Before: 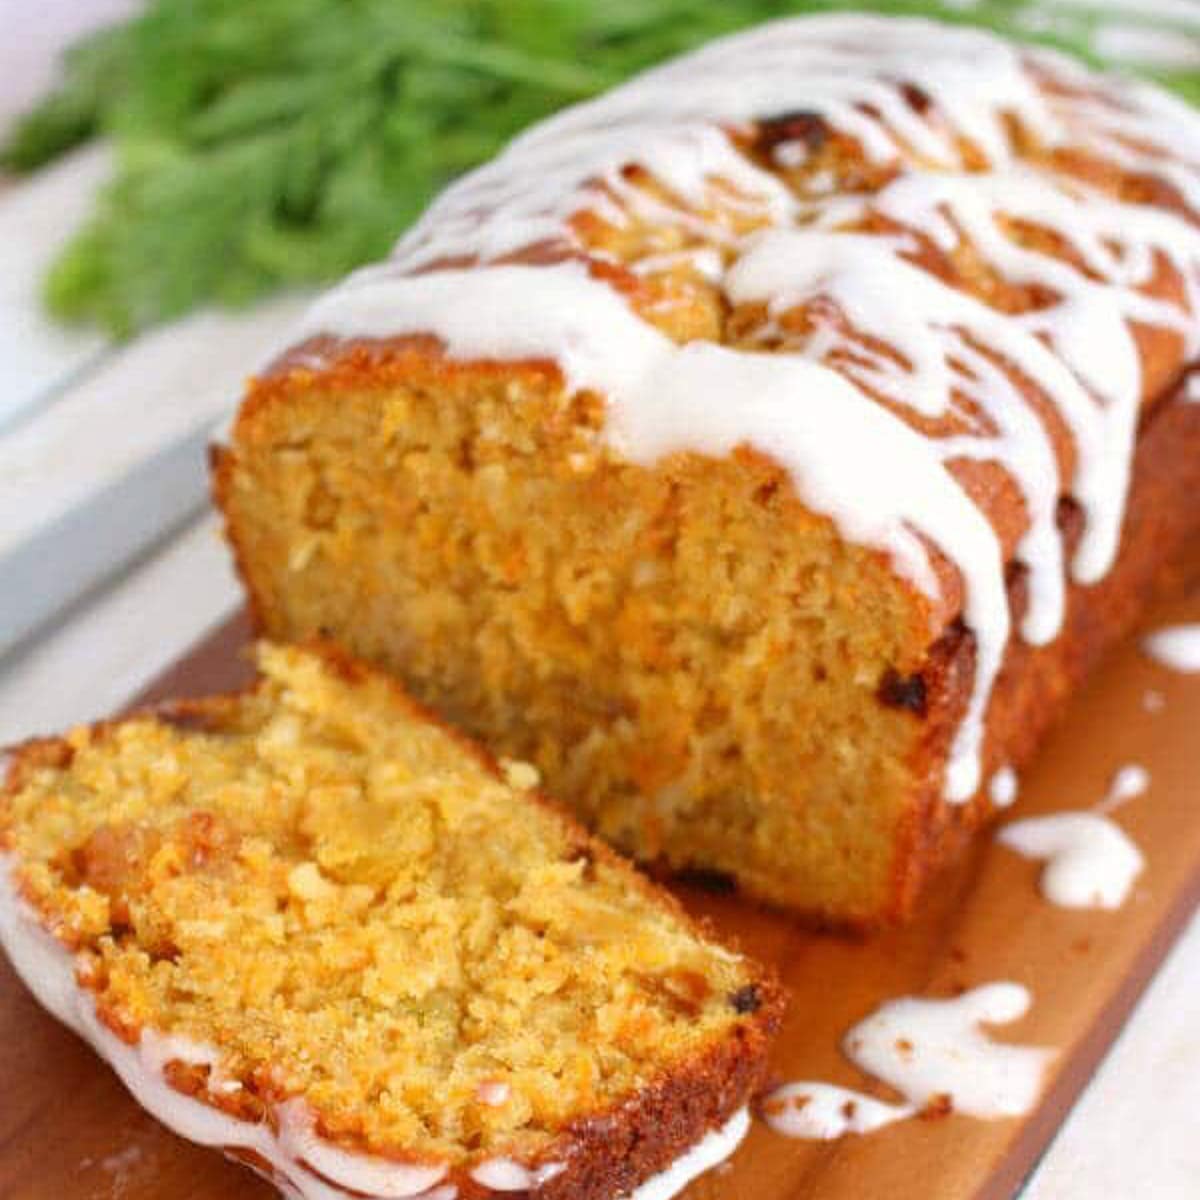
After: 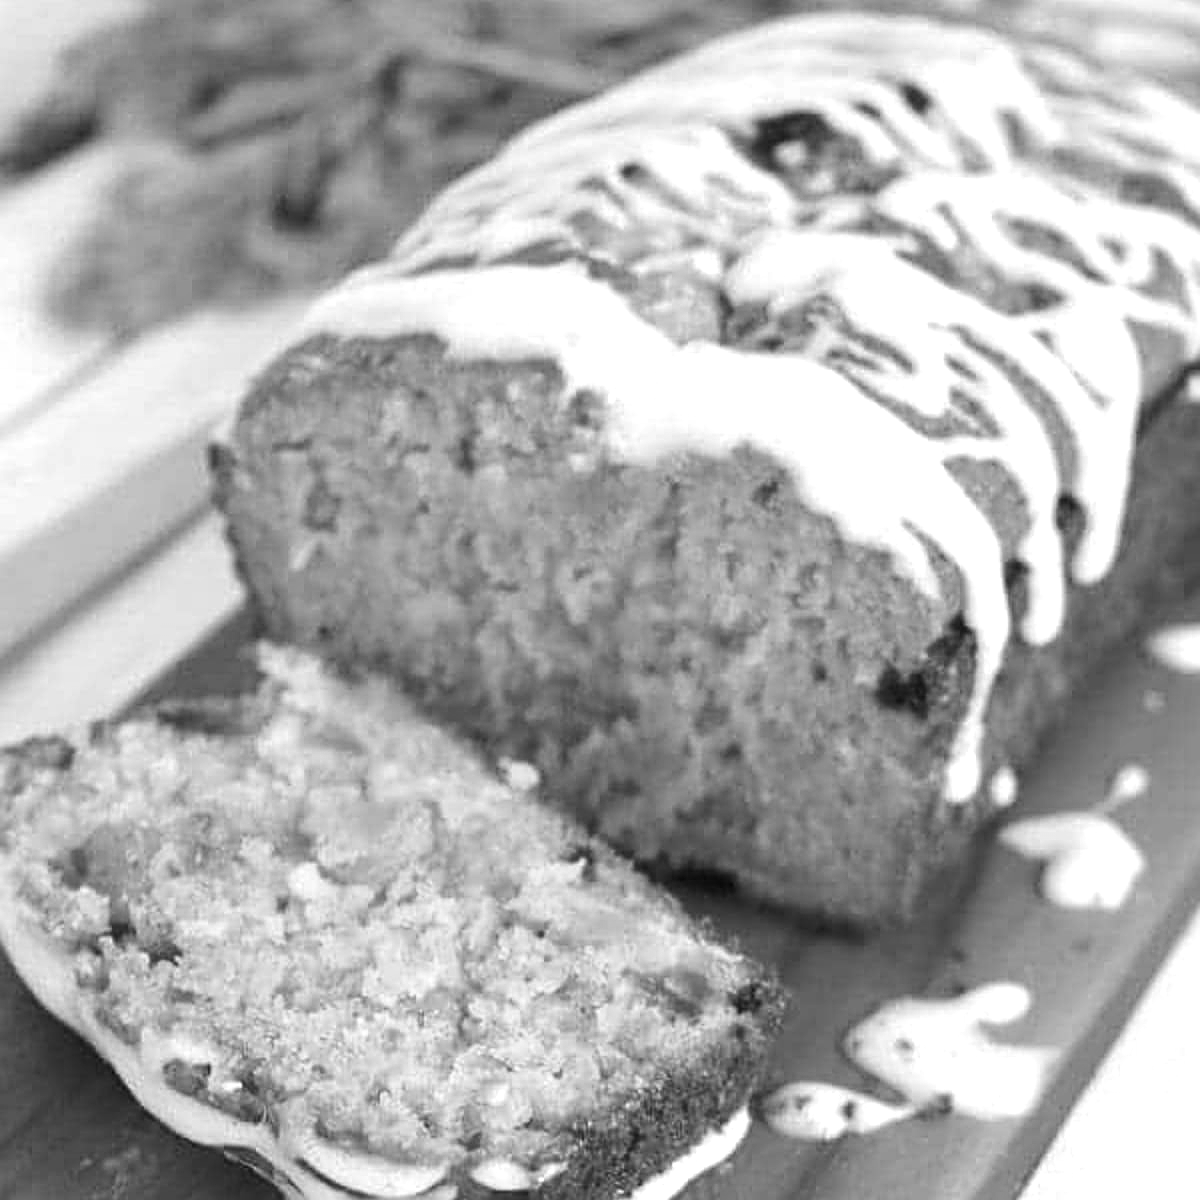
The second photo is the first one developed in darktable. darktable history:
sharpen: on, module defaults
tone equalizer: -8 EV -0.417 EV, -7 EV -0.389 EV, -6 EV -0.333 EV, -5 EV -0.222 EV, -3 EV 0.222 EV, -2 EV 0.333 EV, -1 EV 0.389 EV, +0 EV 0.417 EV, edges refinement/feathering 500, mask exposure compensation -1.57 EV, preserve details no
monochrome: a -35.87, b 49.73, size 1.7
